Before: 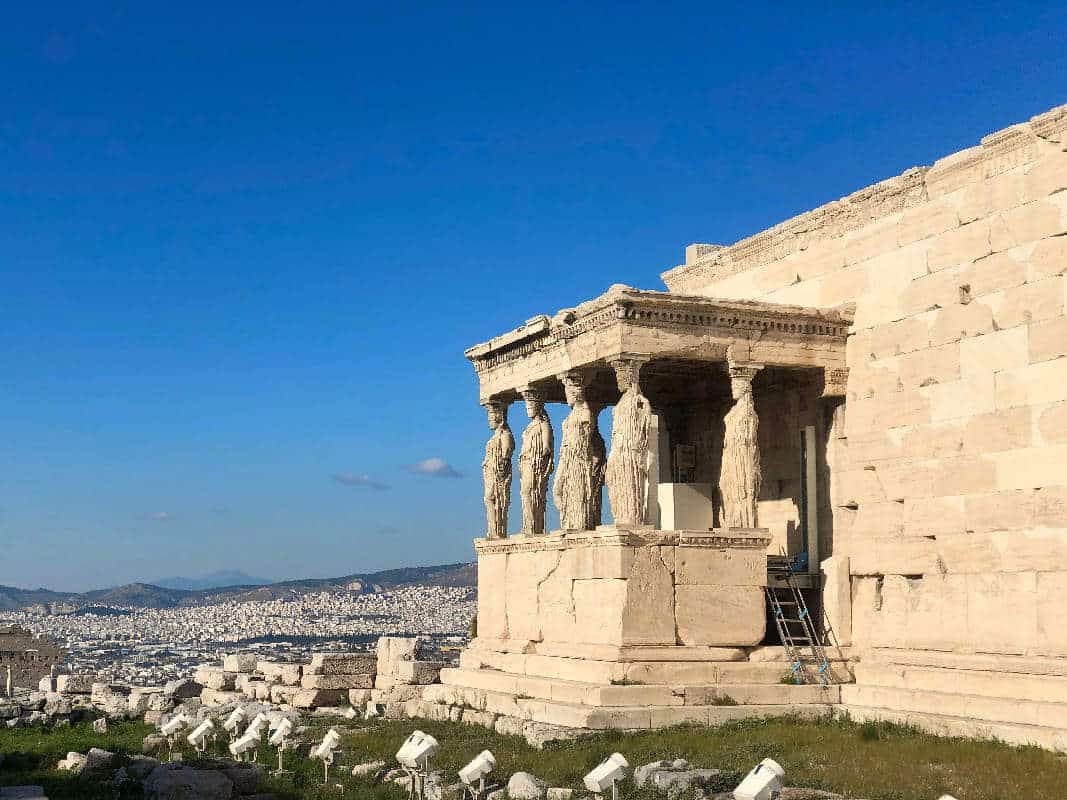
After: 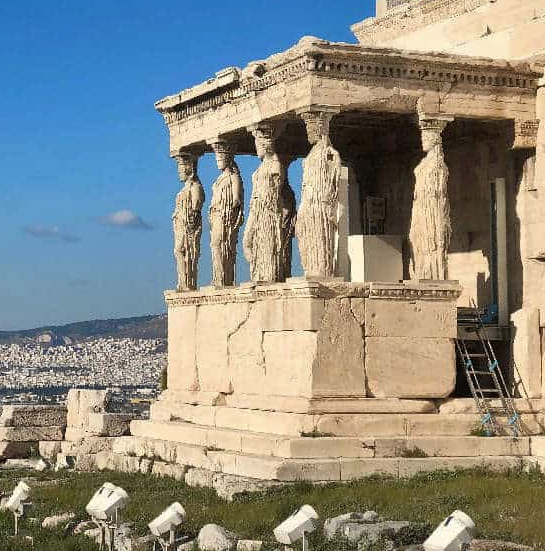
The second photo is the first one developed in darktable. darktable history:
shadows and highlights: soften with gaussian
crop and rotate: left 29.078%, top 31.006%, right 19.842%
contrast brightness saturation: contrast 0.007, saturation -0.06
